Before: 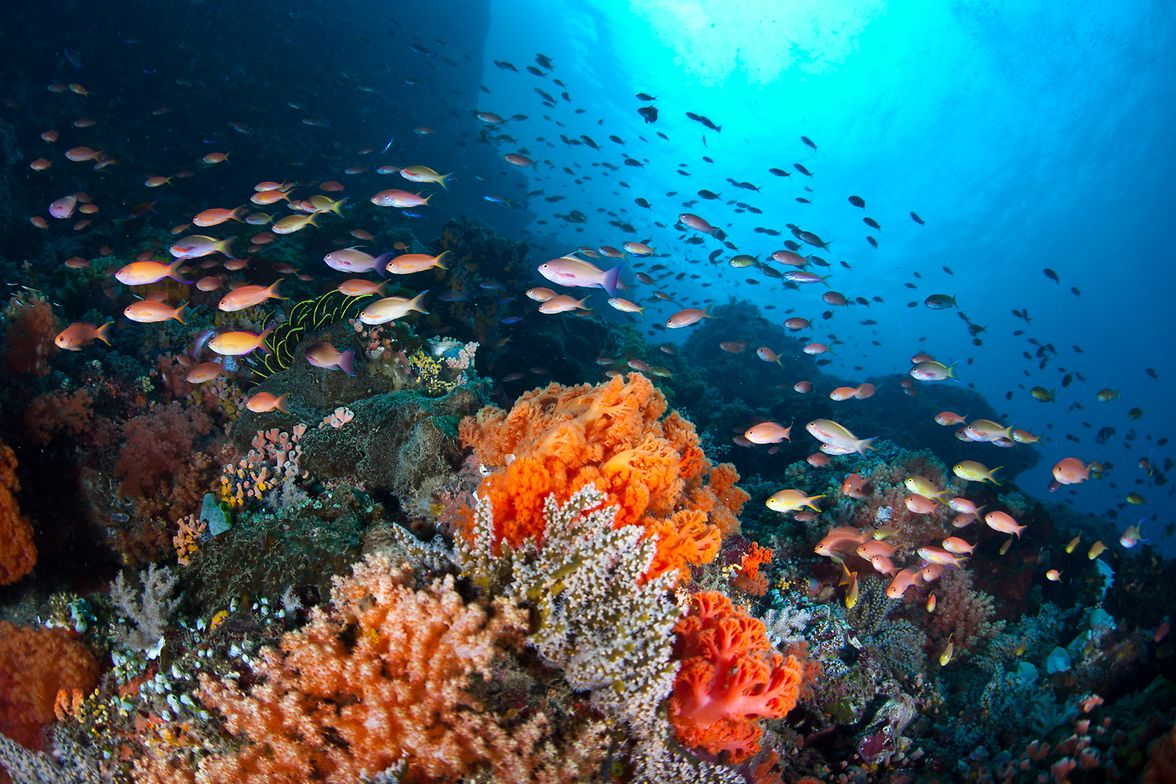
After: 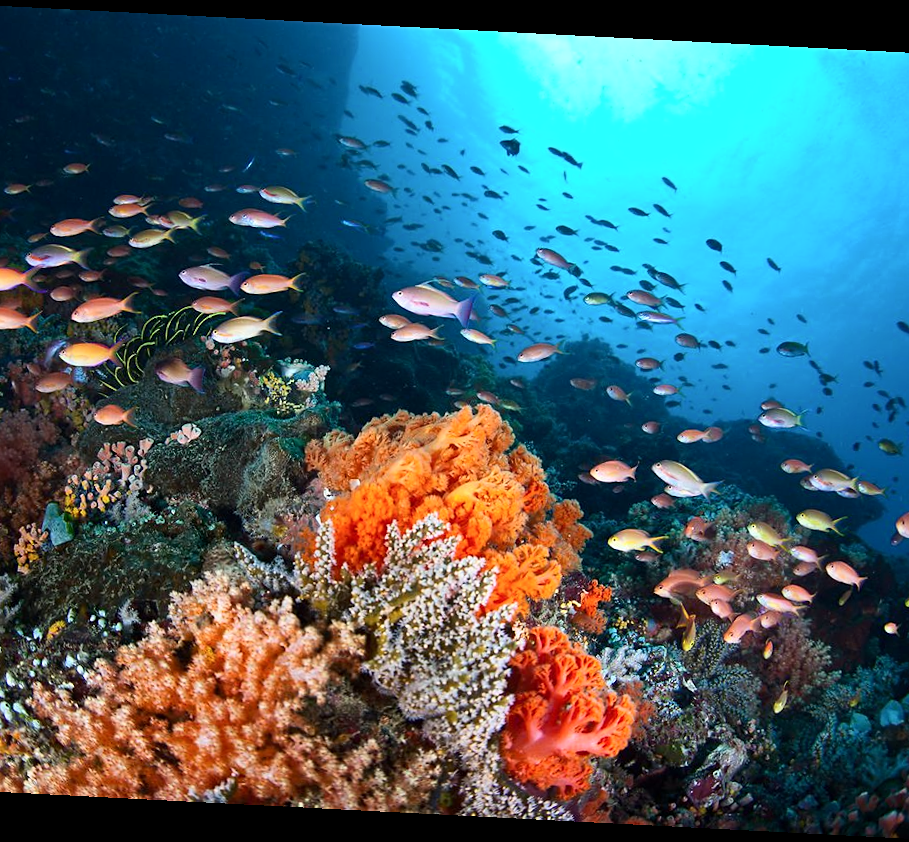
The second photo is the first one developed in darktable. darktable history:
sharpen: amount 0.214
crop and rotate: angle -2.95°, left 14.175%, top 0.045%, right 10.981%, bottom 0.065%
contrast brightness saturation: contrast 0.155, brightness 0.044
